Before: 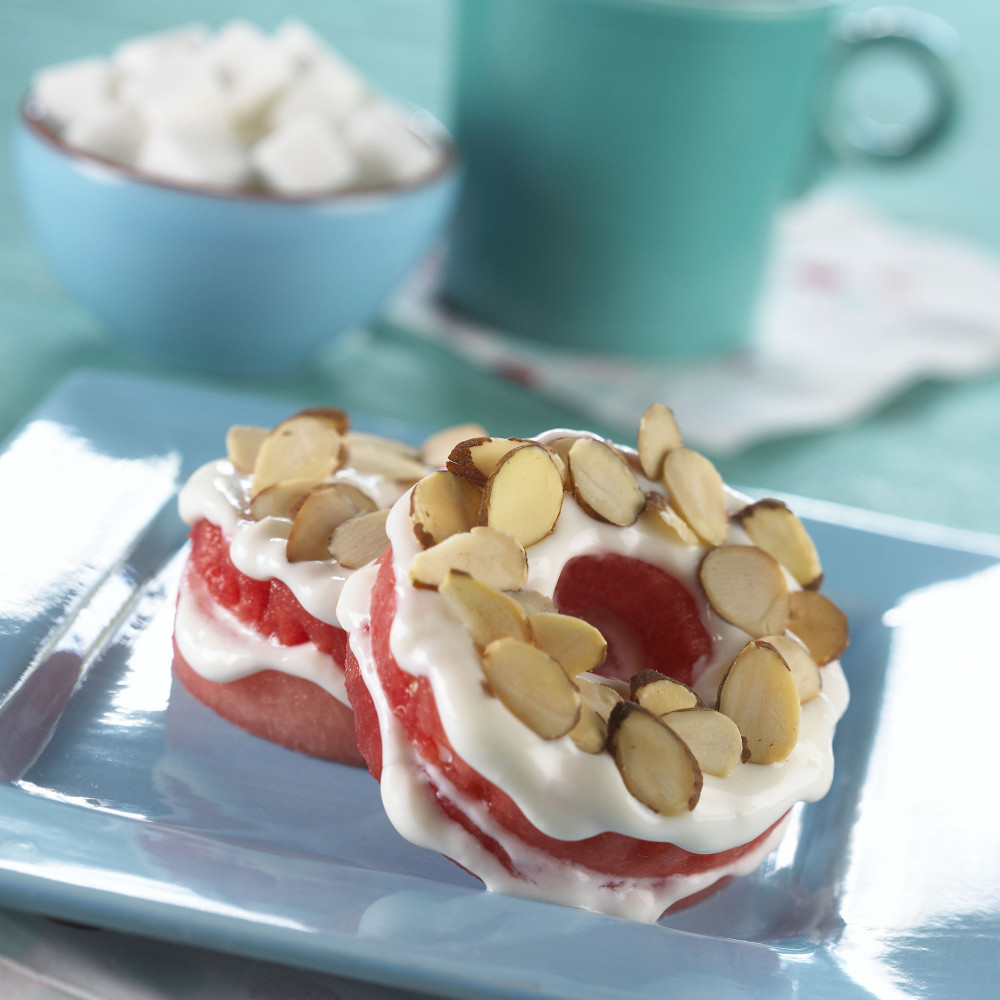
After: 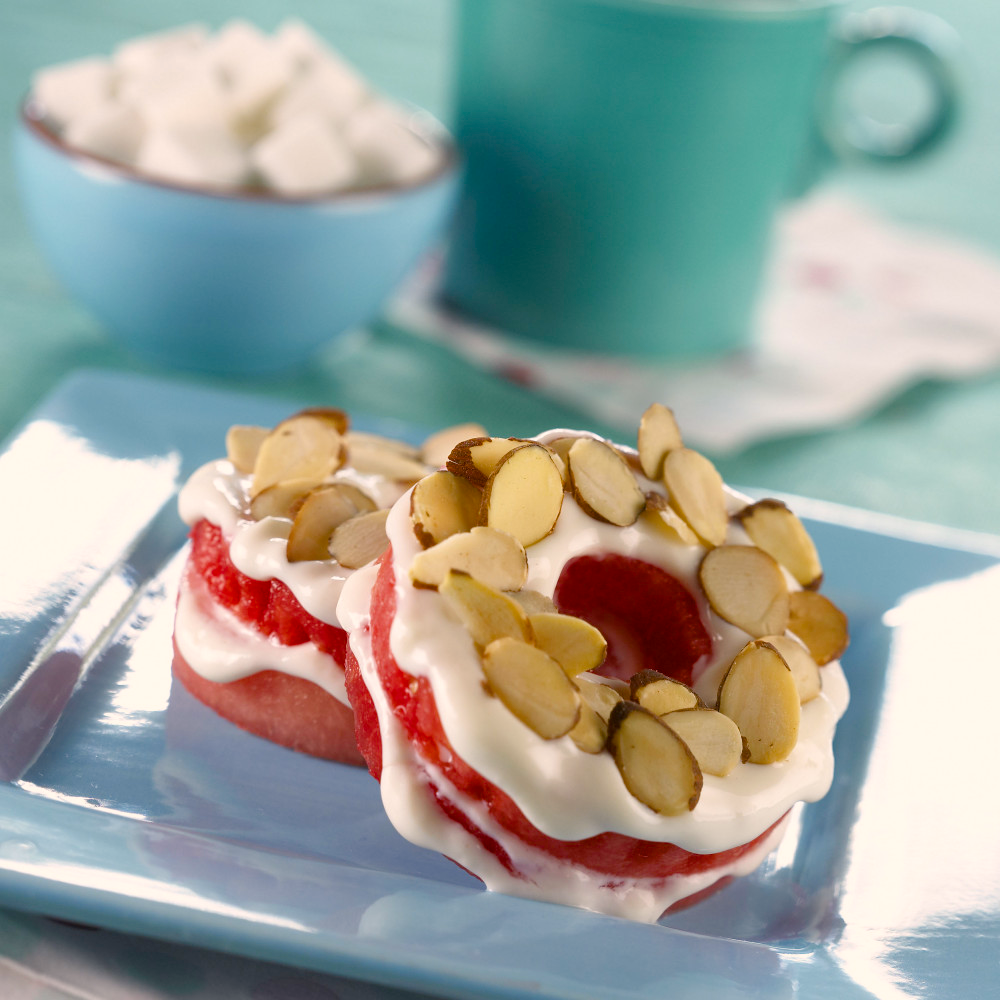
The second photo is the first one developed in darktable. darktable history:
color balance rgb: highlights gain › chroma 3.159%, highlights gain › hue 56.48°, global offset › luminance -0.476%, linear chroma grading › global chroma 14.42%, perceptual saturation grading › global saturation 20%, perceptual saturation grading › highlights -25.413%, perceptual saturation grading › shadows 26.112%
